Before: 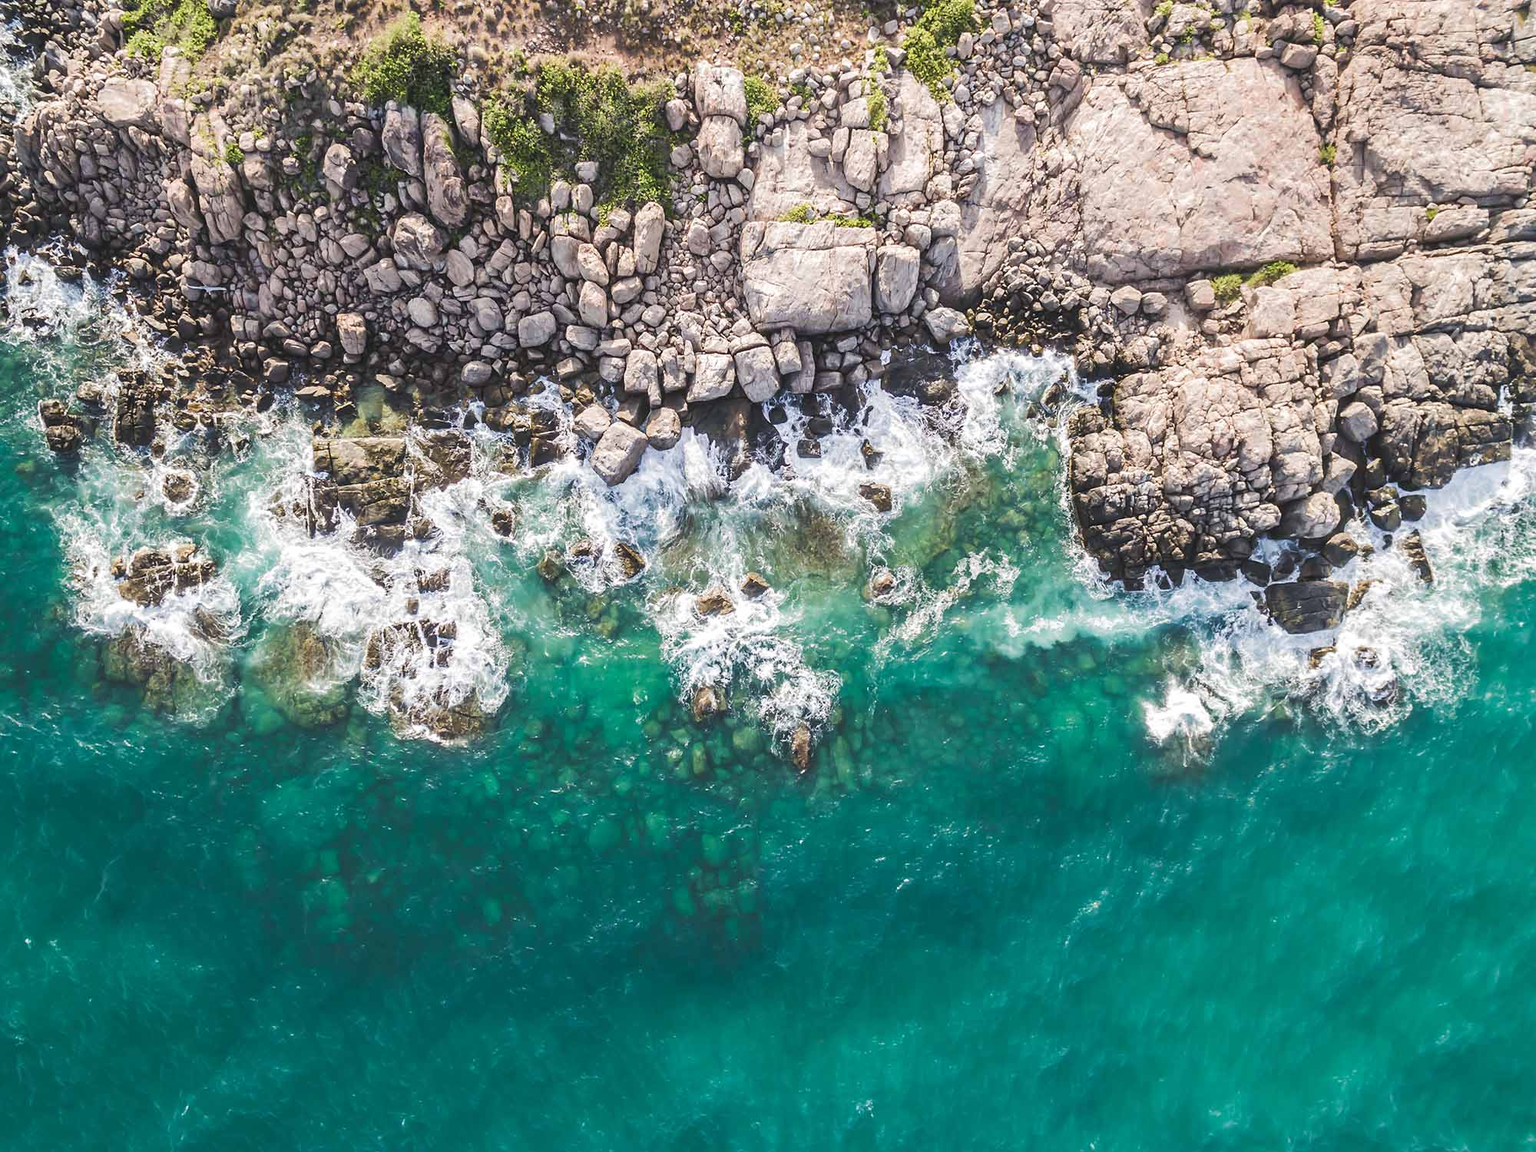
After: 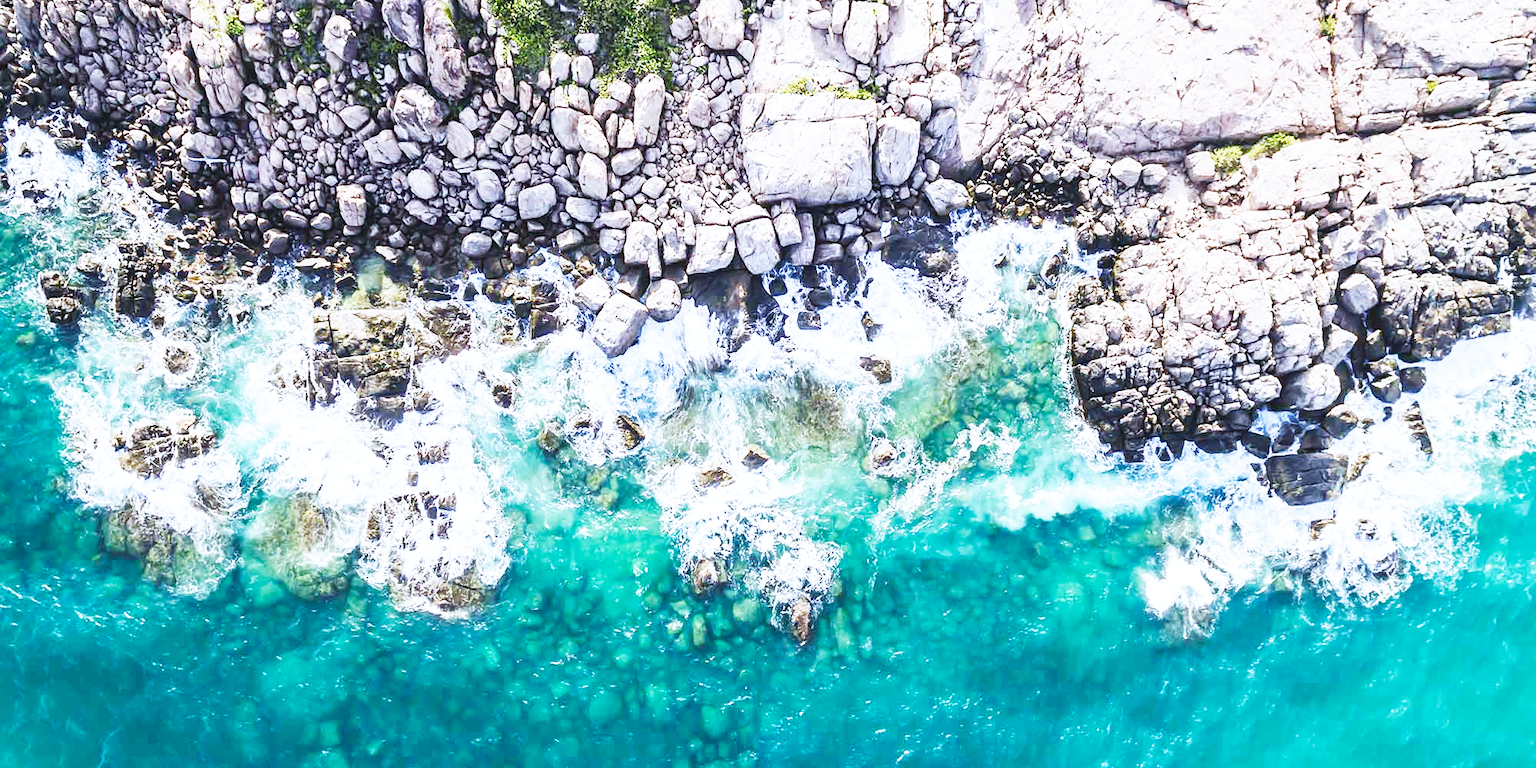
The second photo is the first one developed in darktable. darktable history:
crop: top 11.166%, bottom 22.168%
white balance: red 0.926, green 1.003, blue 1.133
base curve: curves: ch0 [(0, 0) (0.007, 0.004) (0.027, 0.03) (0.046, 0.07) (0.207, 0.54) (0.442, 0.872) (0.673, 0.972) (1, 1)], preserve colors none
